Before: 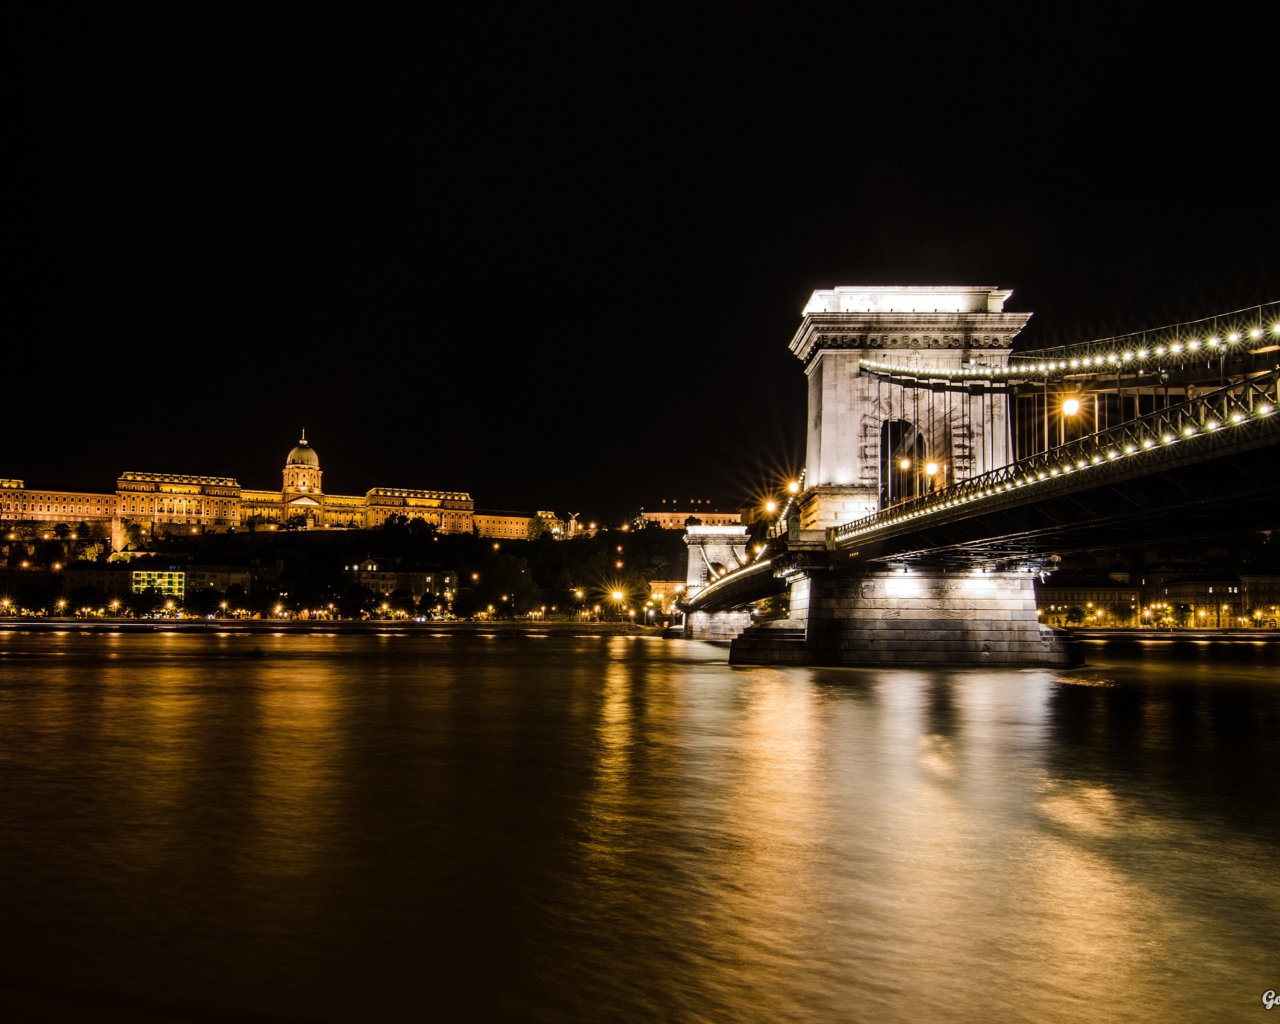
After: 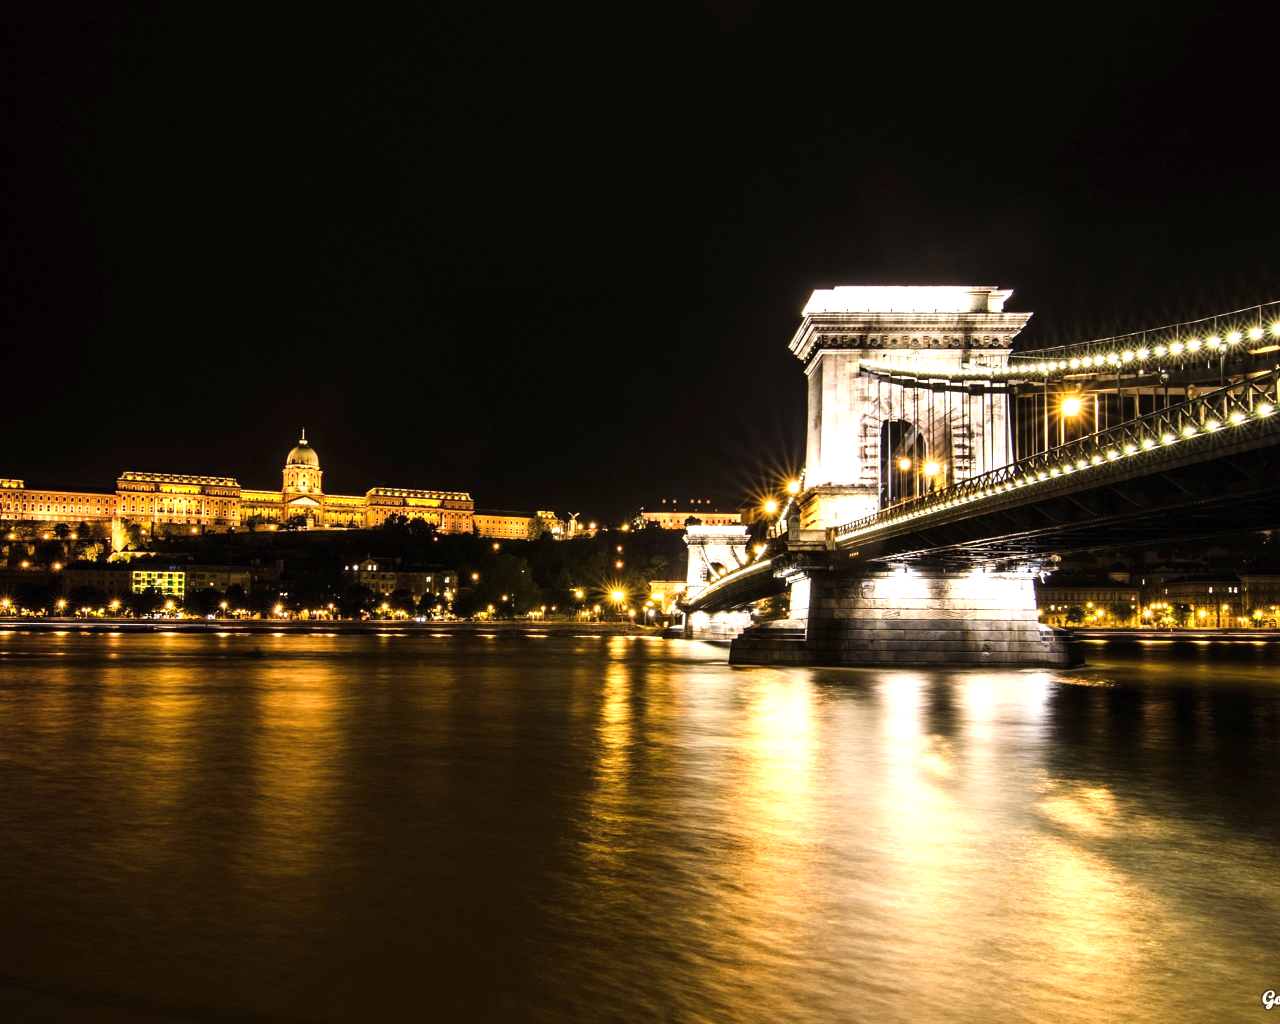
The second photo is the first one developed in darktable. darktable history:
exposure: black level correction 0, exposure 1.106 EV, compensate exposure bias true, compensate highlight preservation false
